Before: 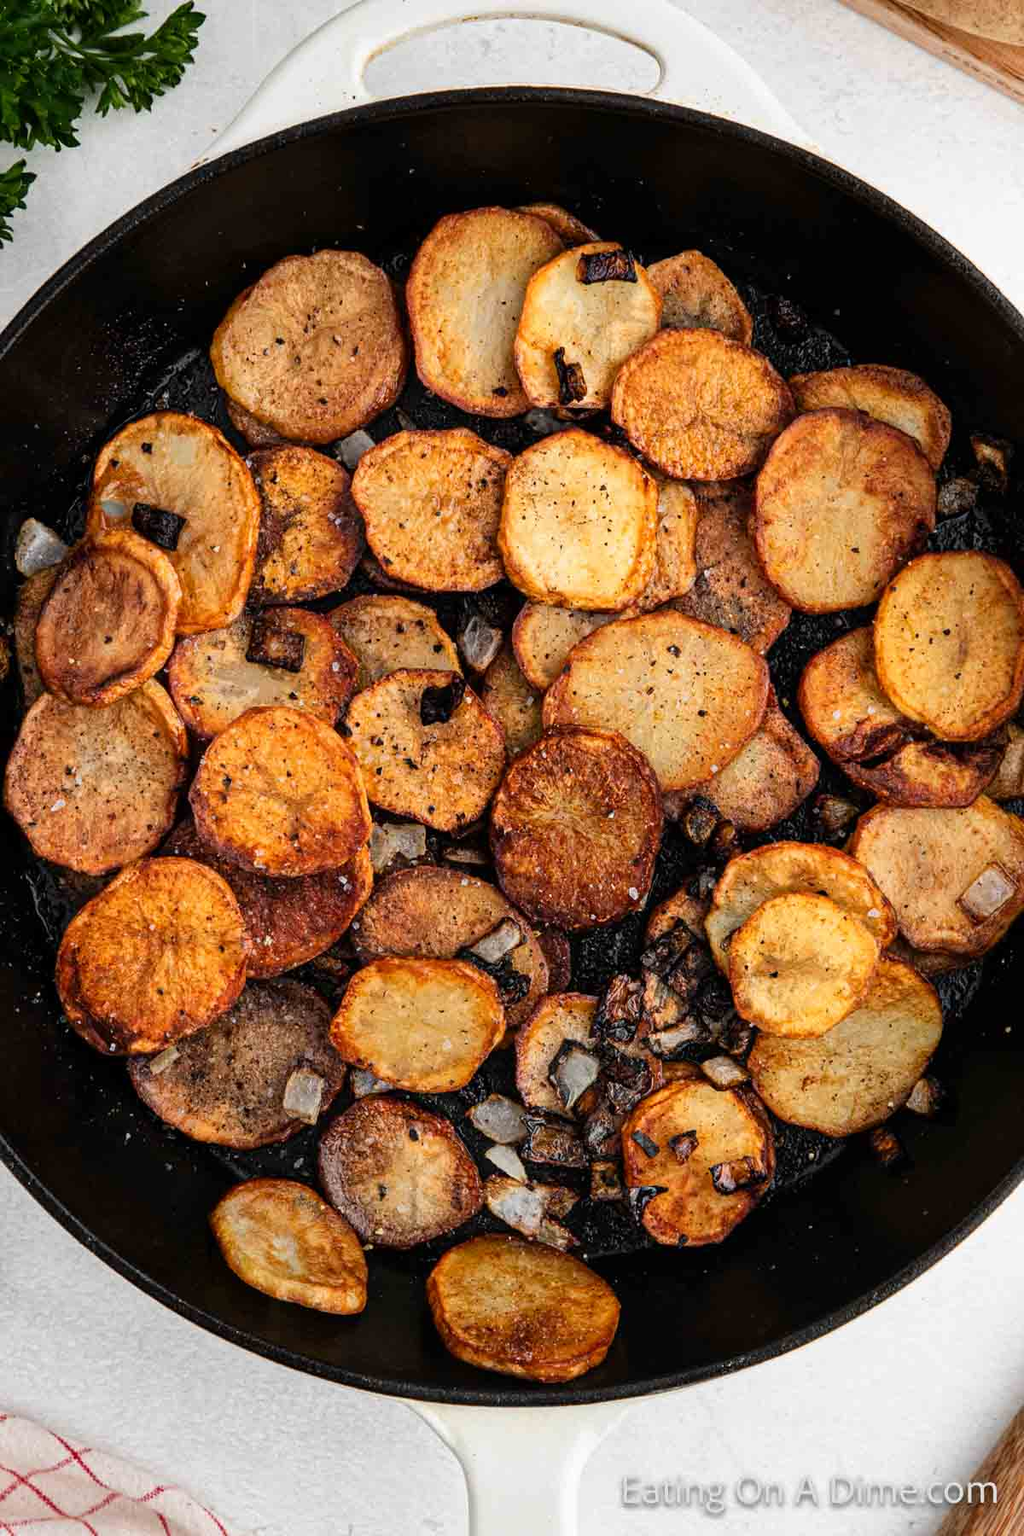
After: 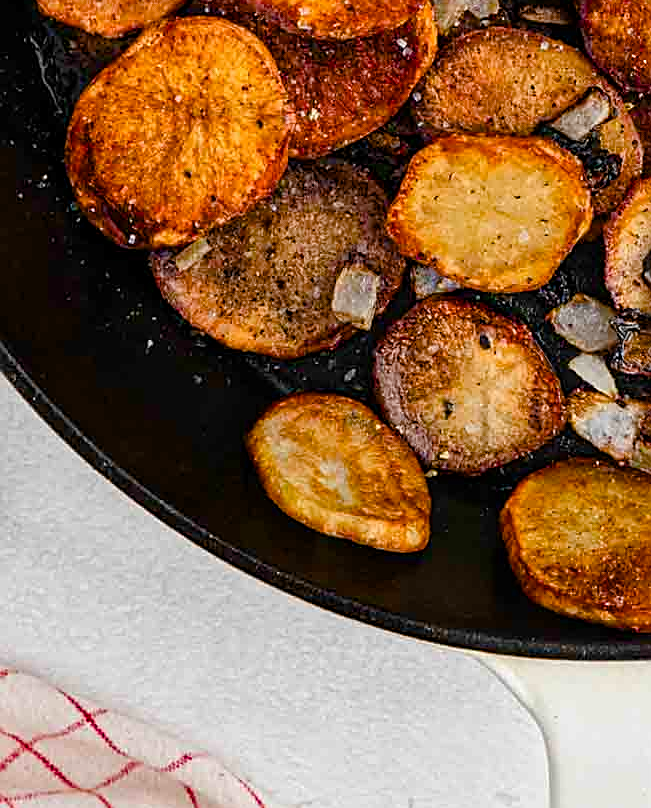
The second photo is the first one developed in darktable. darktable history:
color balance rgb: shadows lift › hue 85.51°, perceptual saturation grading › global saturation 20%, perceptual saturation grading › highlights -24.892%, perceptual saturation grading › shadows 50.172%, global vibrance 20%
crop and rotate: top 54.91%, right 45.682%, bottom 0.19%
sharpen: on, module defaults
